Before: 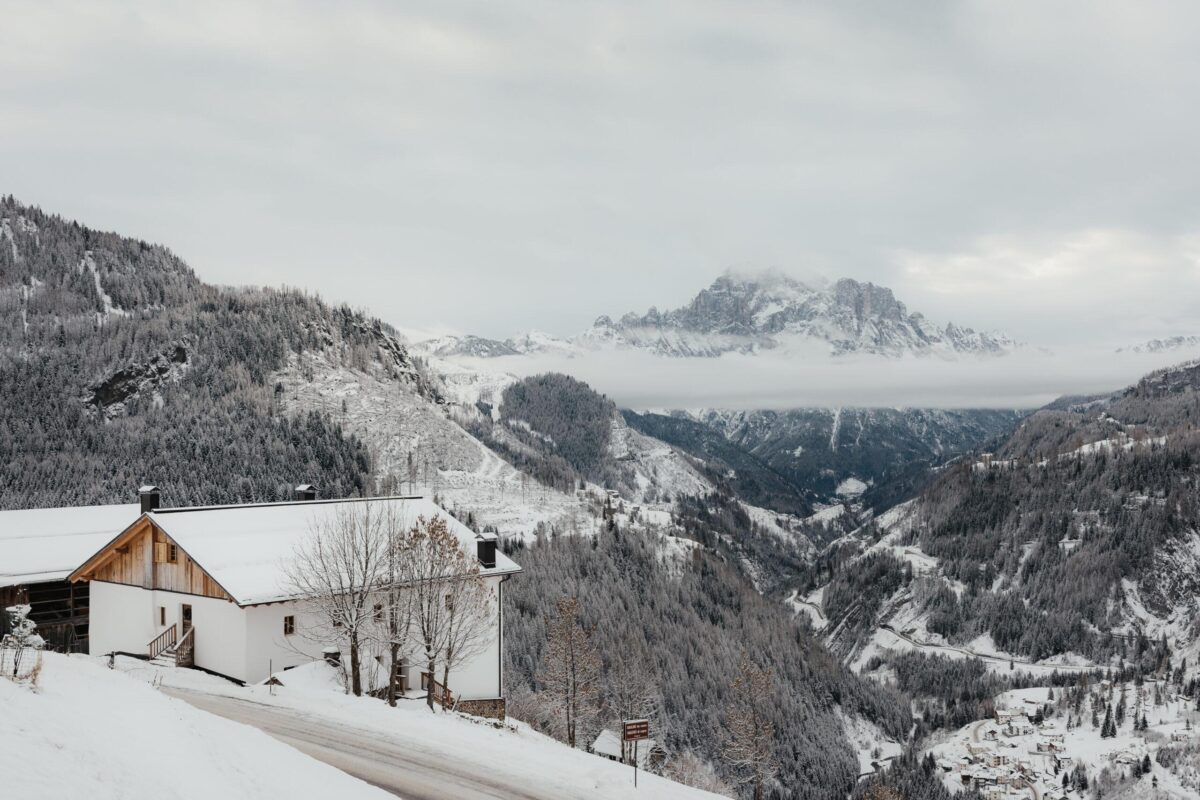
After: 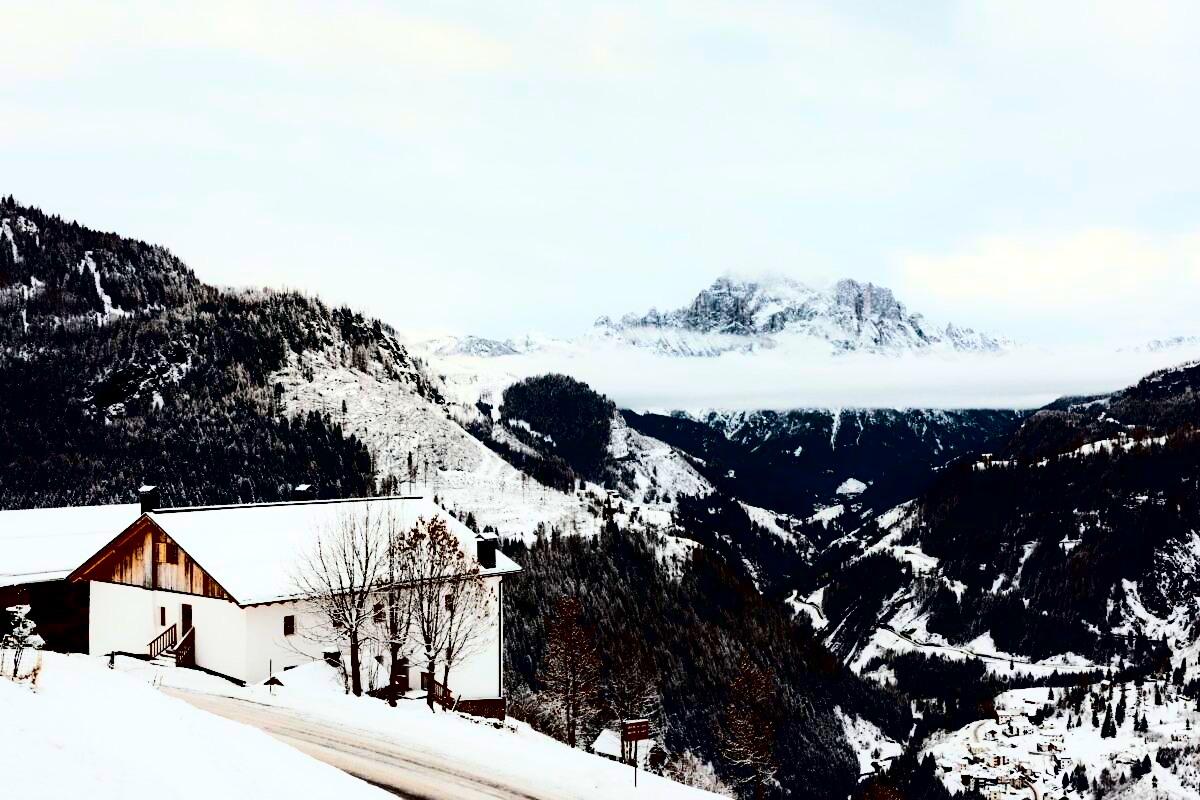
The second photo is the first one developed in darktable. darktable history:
contrast brightness saturation: contrast 0.77, brightness -1, saturation 1
tone equalizer: -8 EV -0.417 EV, -7 EV -0.389 EV, -6 EV -0.333 EV, -5 EV -0.222 EV, -3 EV 0.222 EV, -2 EV 0.333 EV, -1 EV 0.389 EV, +0 EV 0.417 EV, edges refinement/feathering 500, mask exposure compensation -1.57 EV, preserve details no
